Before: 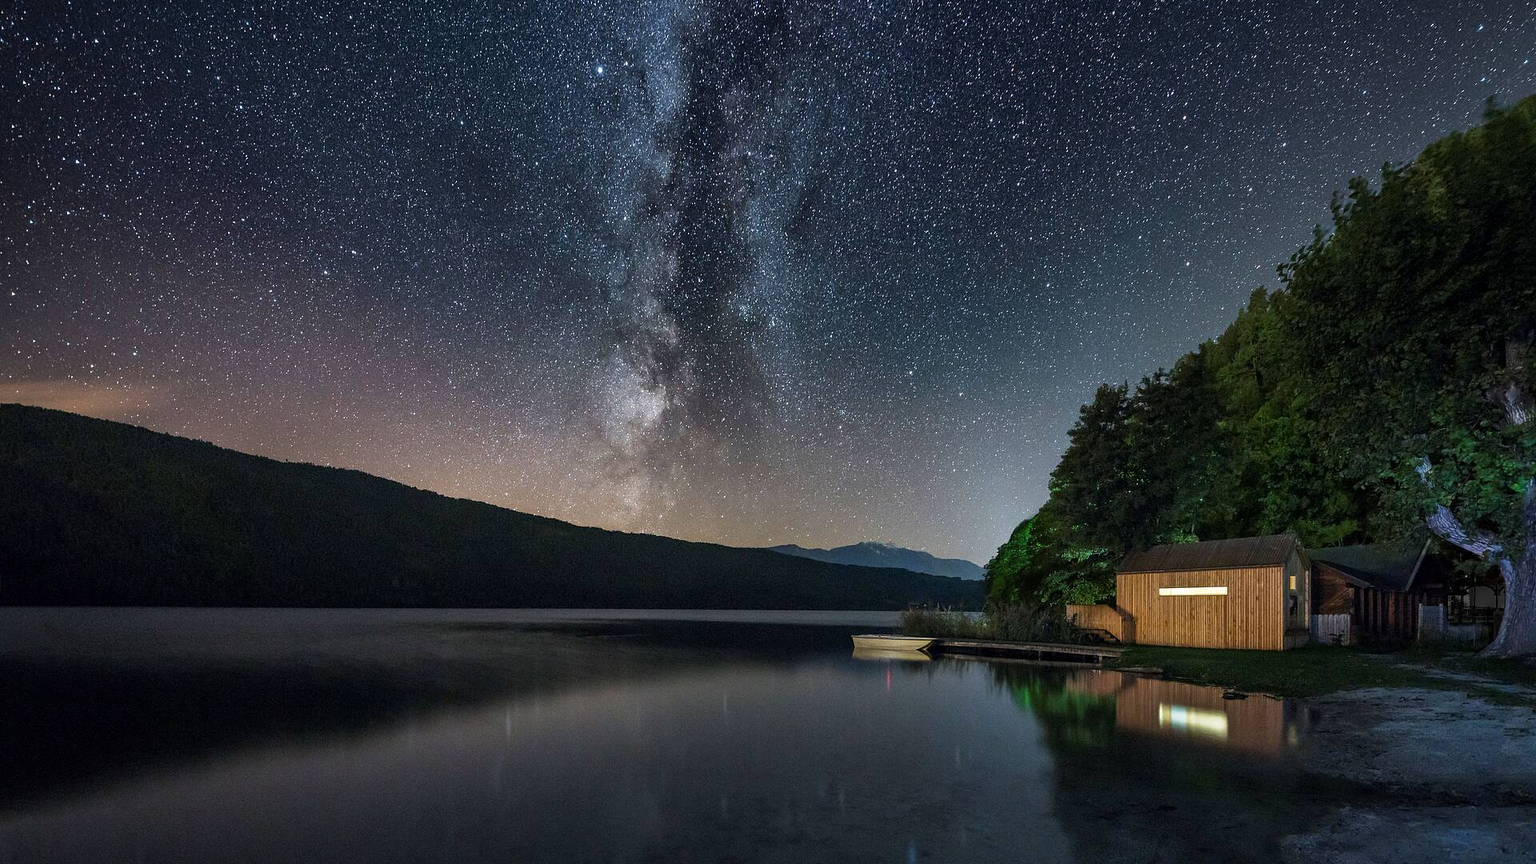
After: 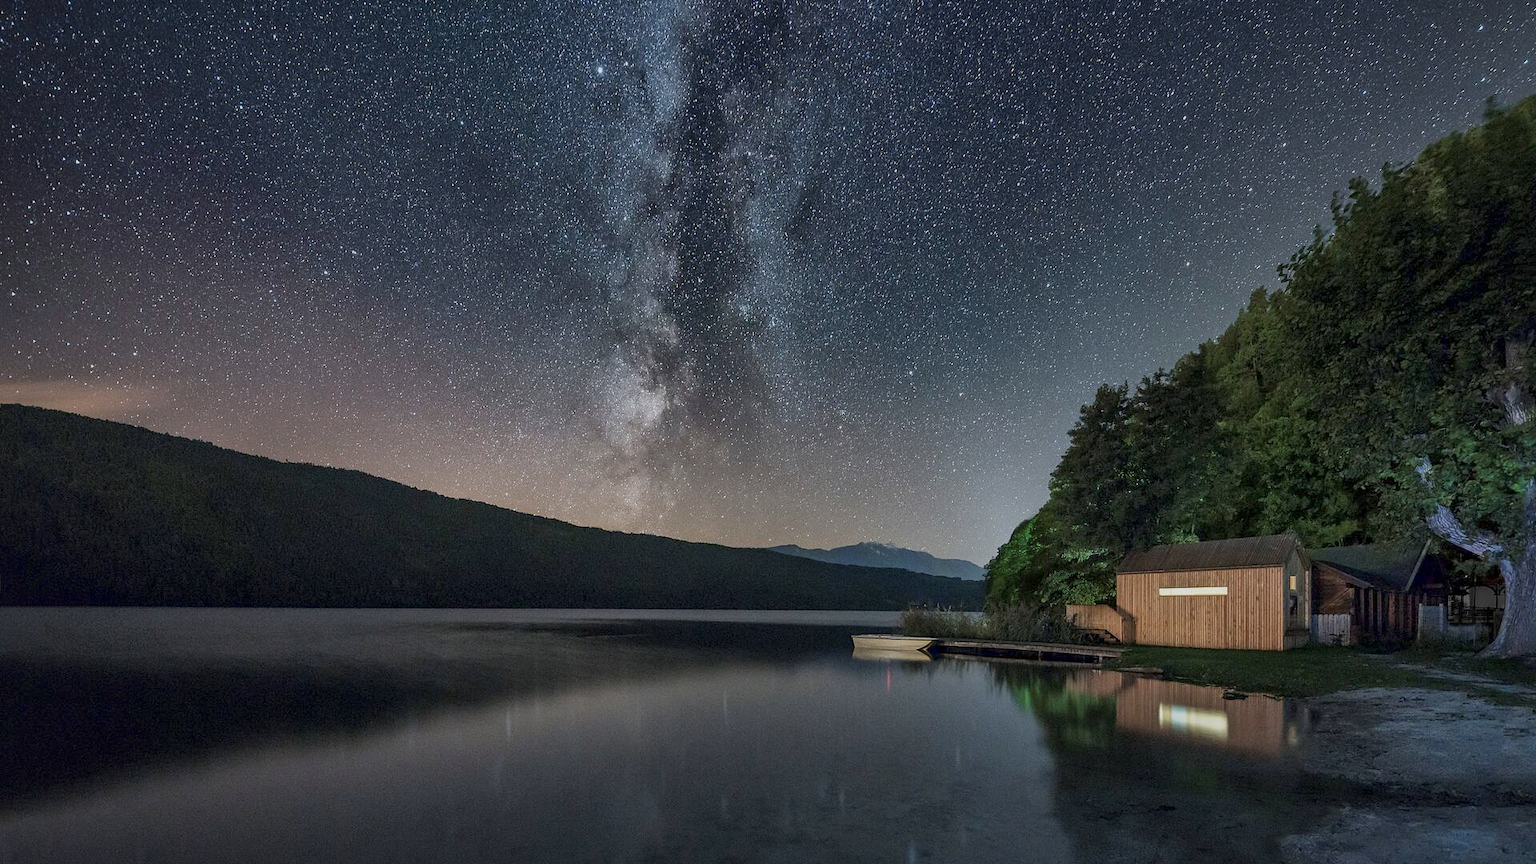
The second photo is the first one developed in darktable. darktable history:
color balance rgb: perceptual saturation grading › global saturation -27.94%, hue shift -2.27°, contrast -21.26%
local contrast: mode bilateral grid, contrast 20, coarseness 50, detail 120%, midtone range 0.2
